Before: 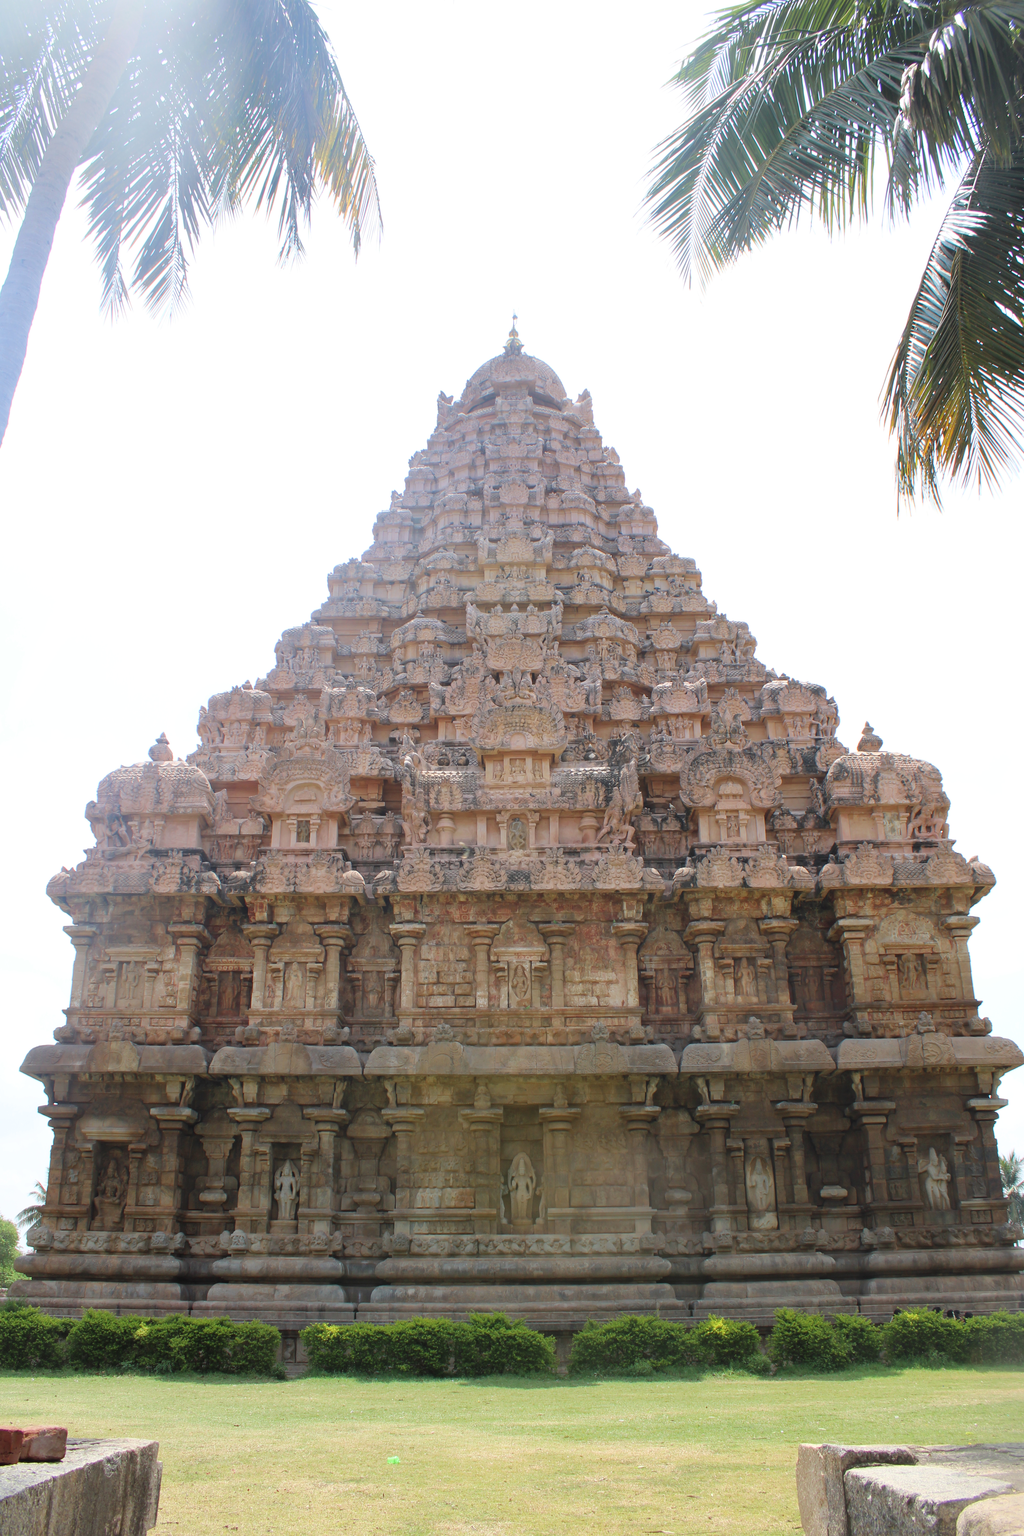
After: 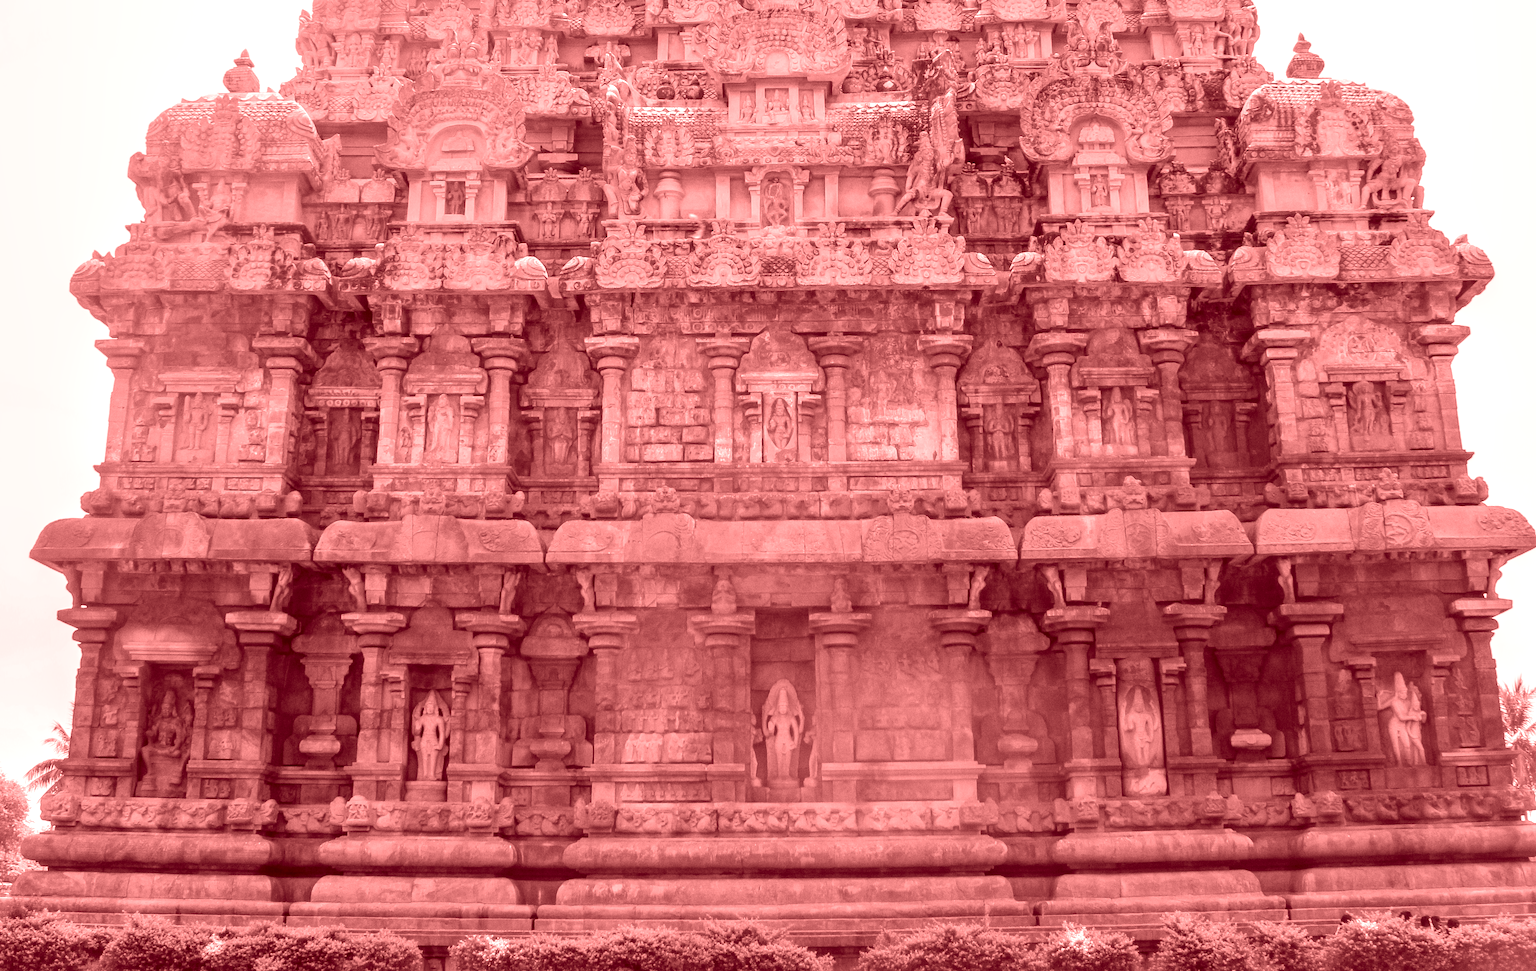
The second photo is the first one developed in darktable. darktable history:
color balance rgb: shadows lift › chroma 1%, shadows lift › hue 113°, highlights gain › chroma 0.2%, highlights gain › hue 333°, perceptual saturation grading › global saturation 20%, perceptual saturation grading › highlights -25%, perceptual saturation grading › shadows 25%, contrast -10%
crop: top 45.551%, bottom 12.262%
colorize: saturation 60%, source mix 100%
grain: coarseness 0.09 ISO
local contrast: highlights 12%, shadows 38%, detail 183%, midtone range 0.471
